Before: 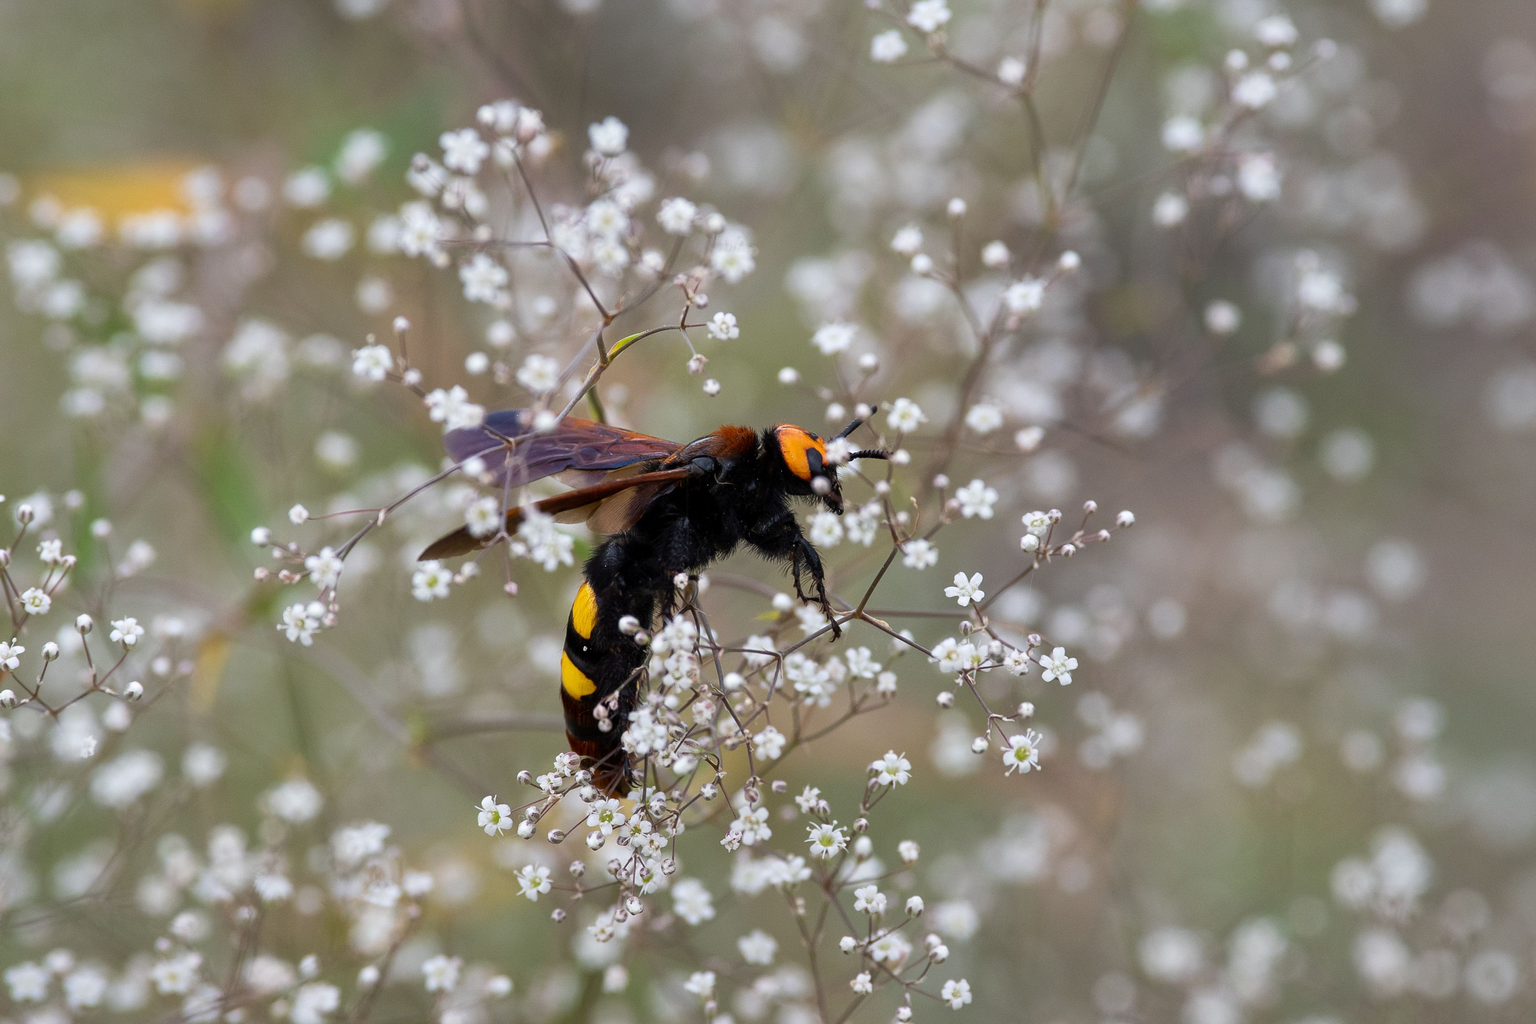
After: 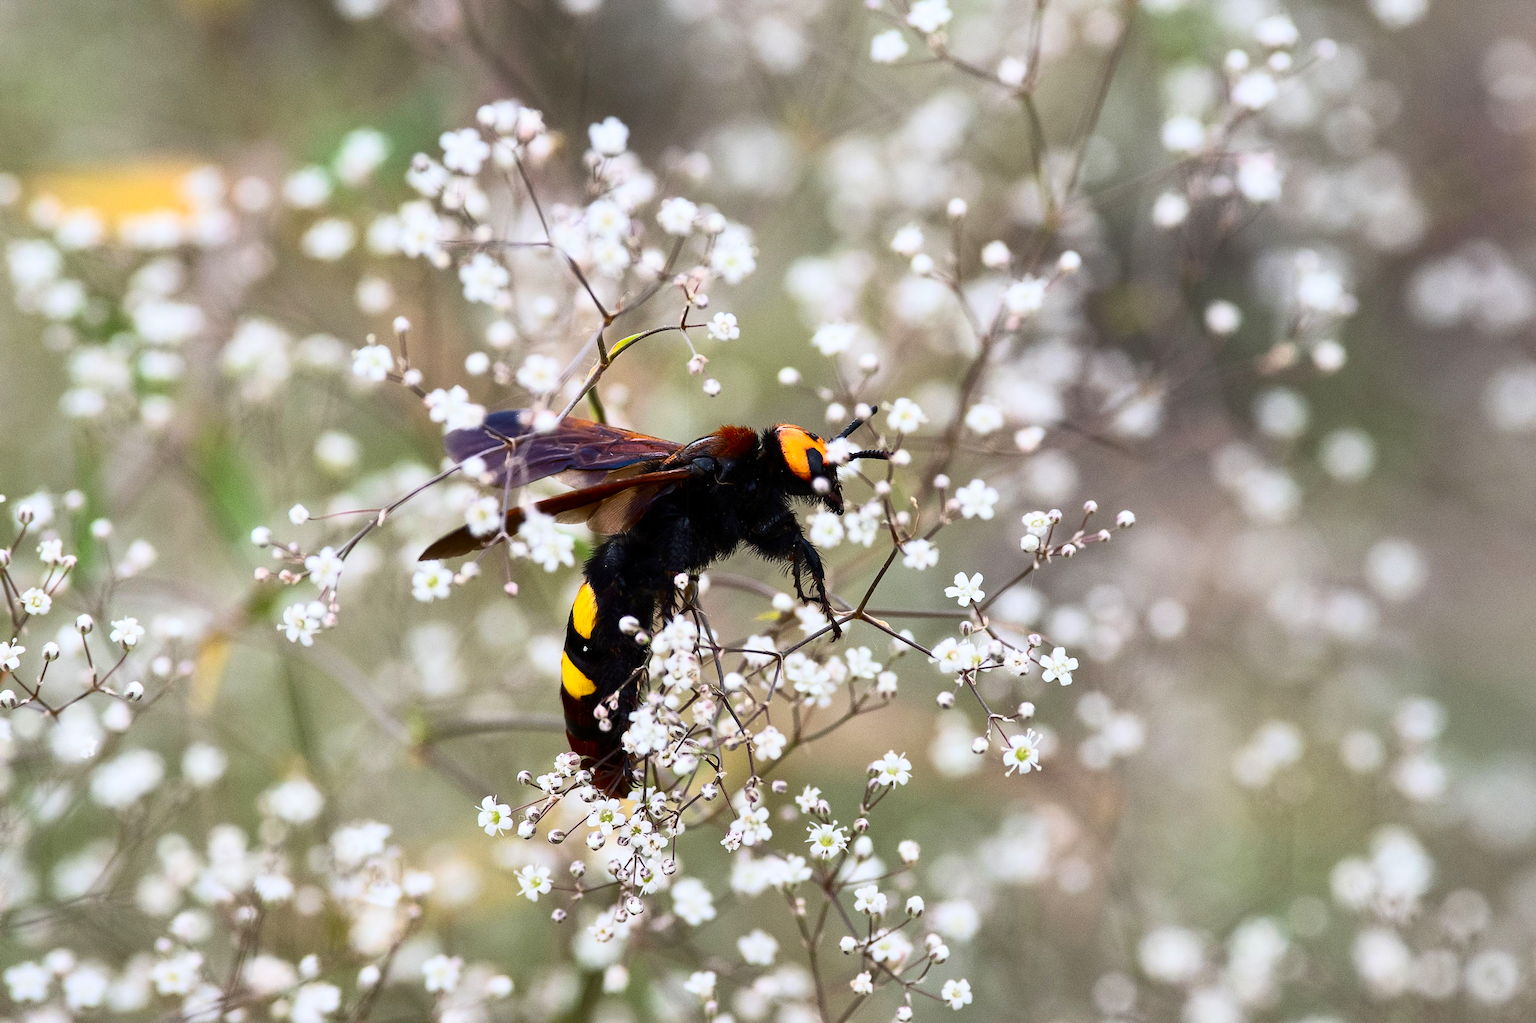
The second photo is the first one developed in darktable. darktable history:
contrast brightness saturation: contrast 0.402, brightness 0.099, saturation 0.213
